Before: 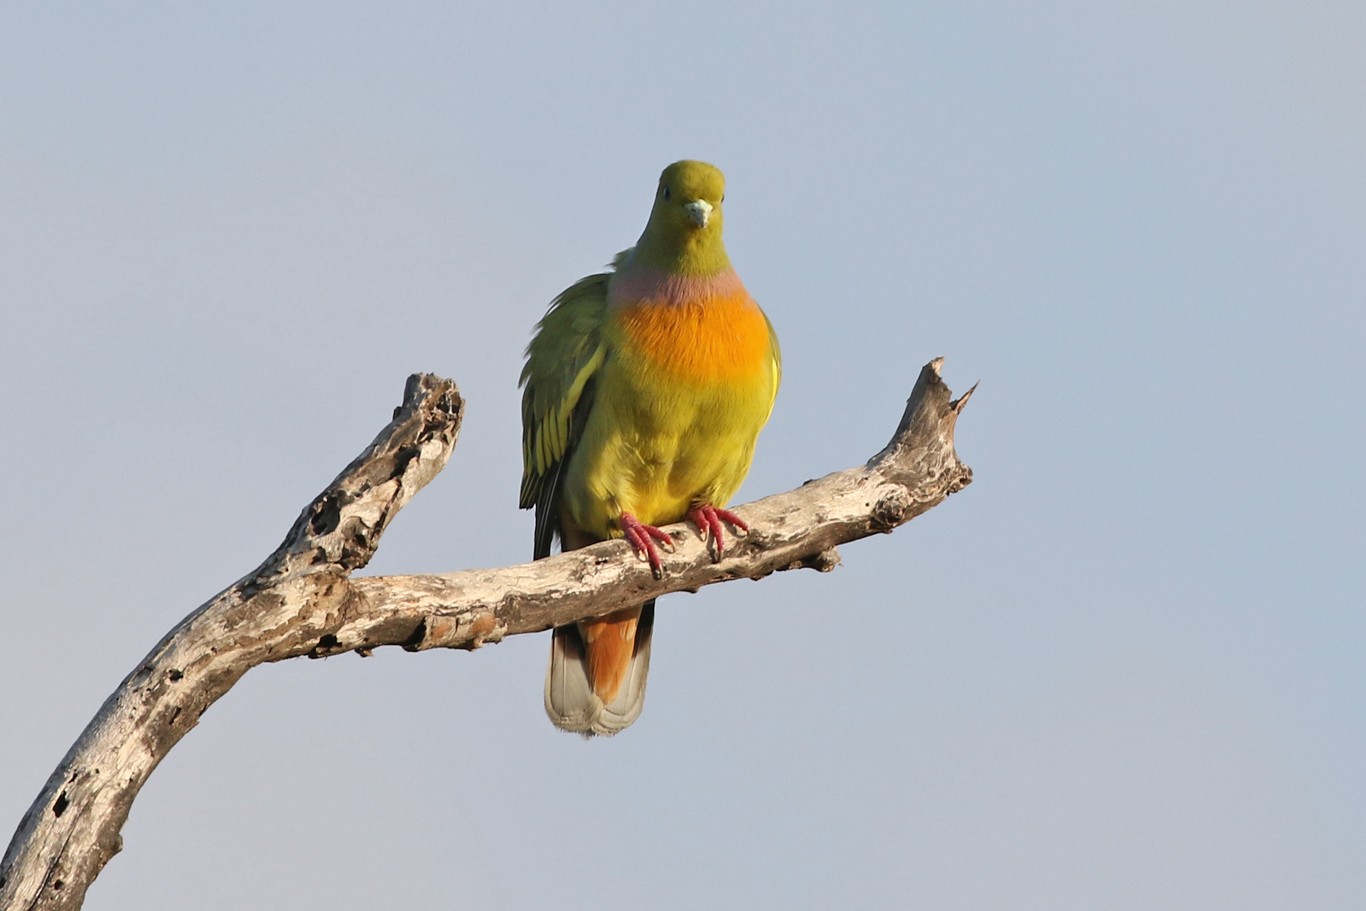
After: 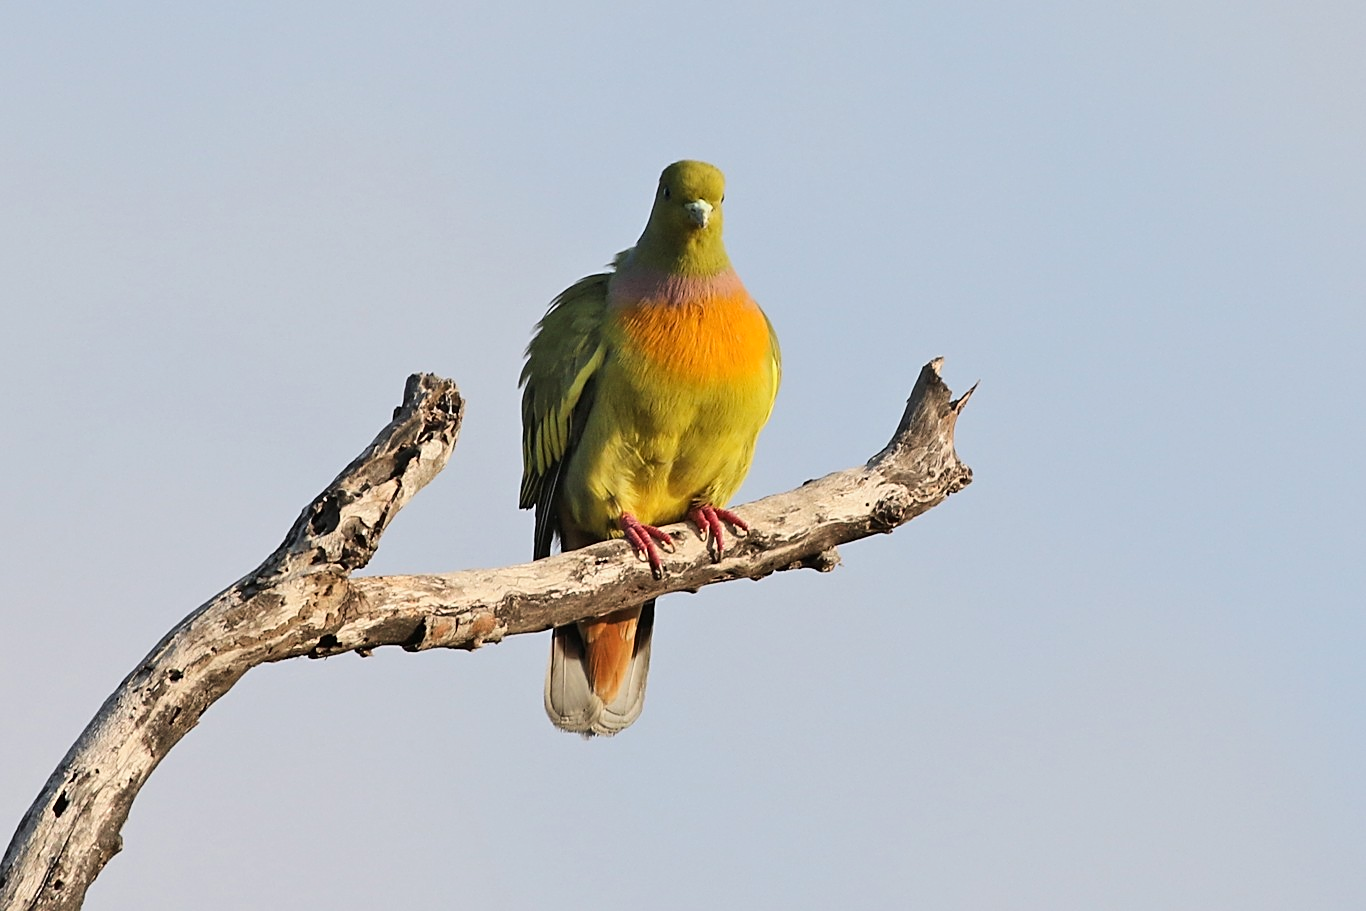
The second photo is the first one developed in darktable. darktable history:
tone curve: curves: ch0 [(0, 0) (0.087, 0.054) (0.281, 0.245) (0.506, 0.526) (0.8, 0.824) (0.994, 0.955)]; ch1 [(0, 0) (0.27, 0.195) (0.406, 0.435) (0.452, 0.474) (0.495, 0.5) (0.514, 0.508) (0.537, 0.556) (0.654, 0.689) (1, 1)]; ch2 [(0, 0) (0.269, 0.299) (0.459, 0.441) (0.498, 0.499) (0.523, 0.52) (0.551, 0.549) (0.633, 0.625) (0.659, 0.681) (0.718, 0.764) (1, 1)], color space Lab, linked channels, preserve colors none
sharpen: on, module defaults
